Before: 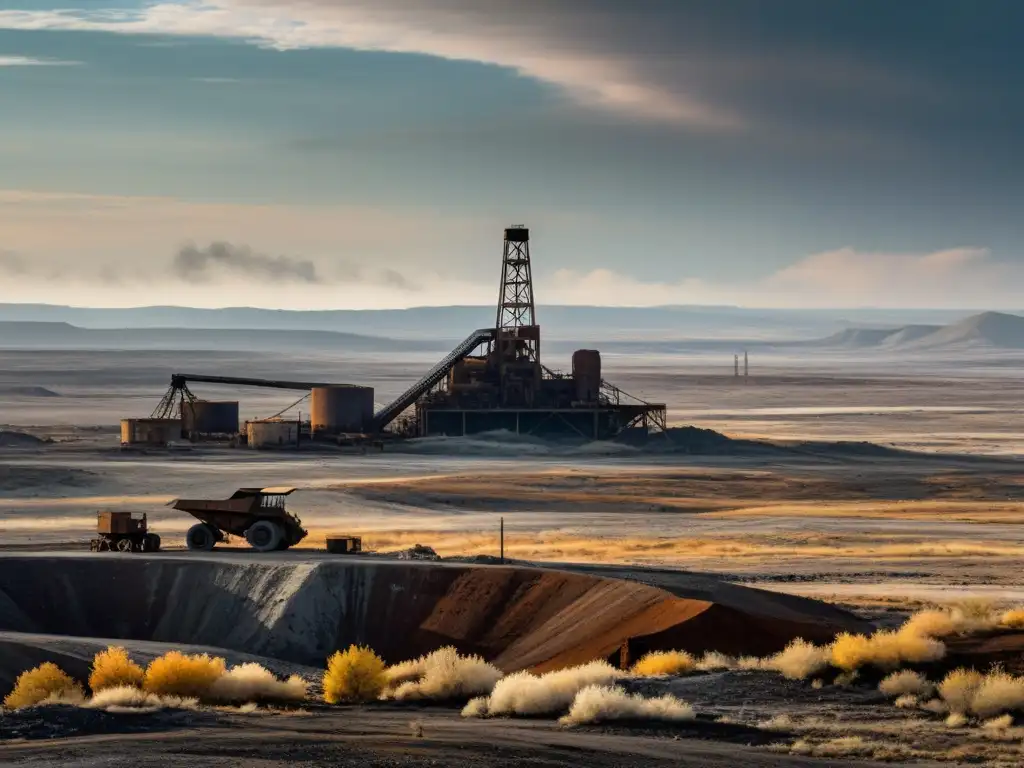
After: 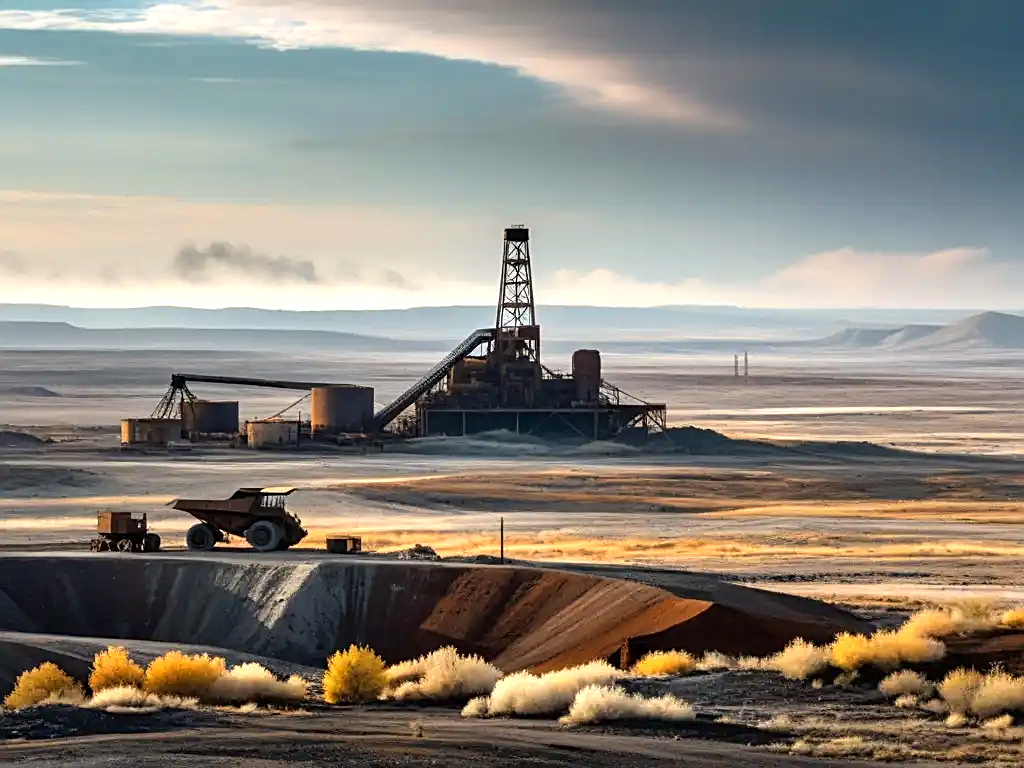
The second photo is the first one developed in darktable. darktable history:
sharpen: on, module defaults
exposure: exposure 0.608 EV, compensate exposure bias true, compensate highlight preservation false
